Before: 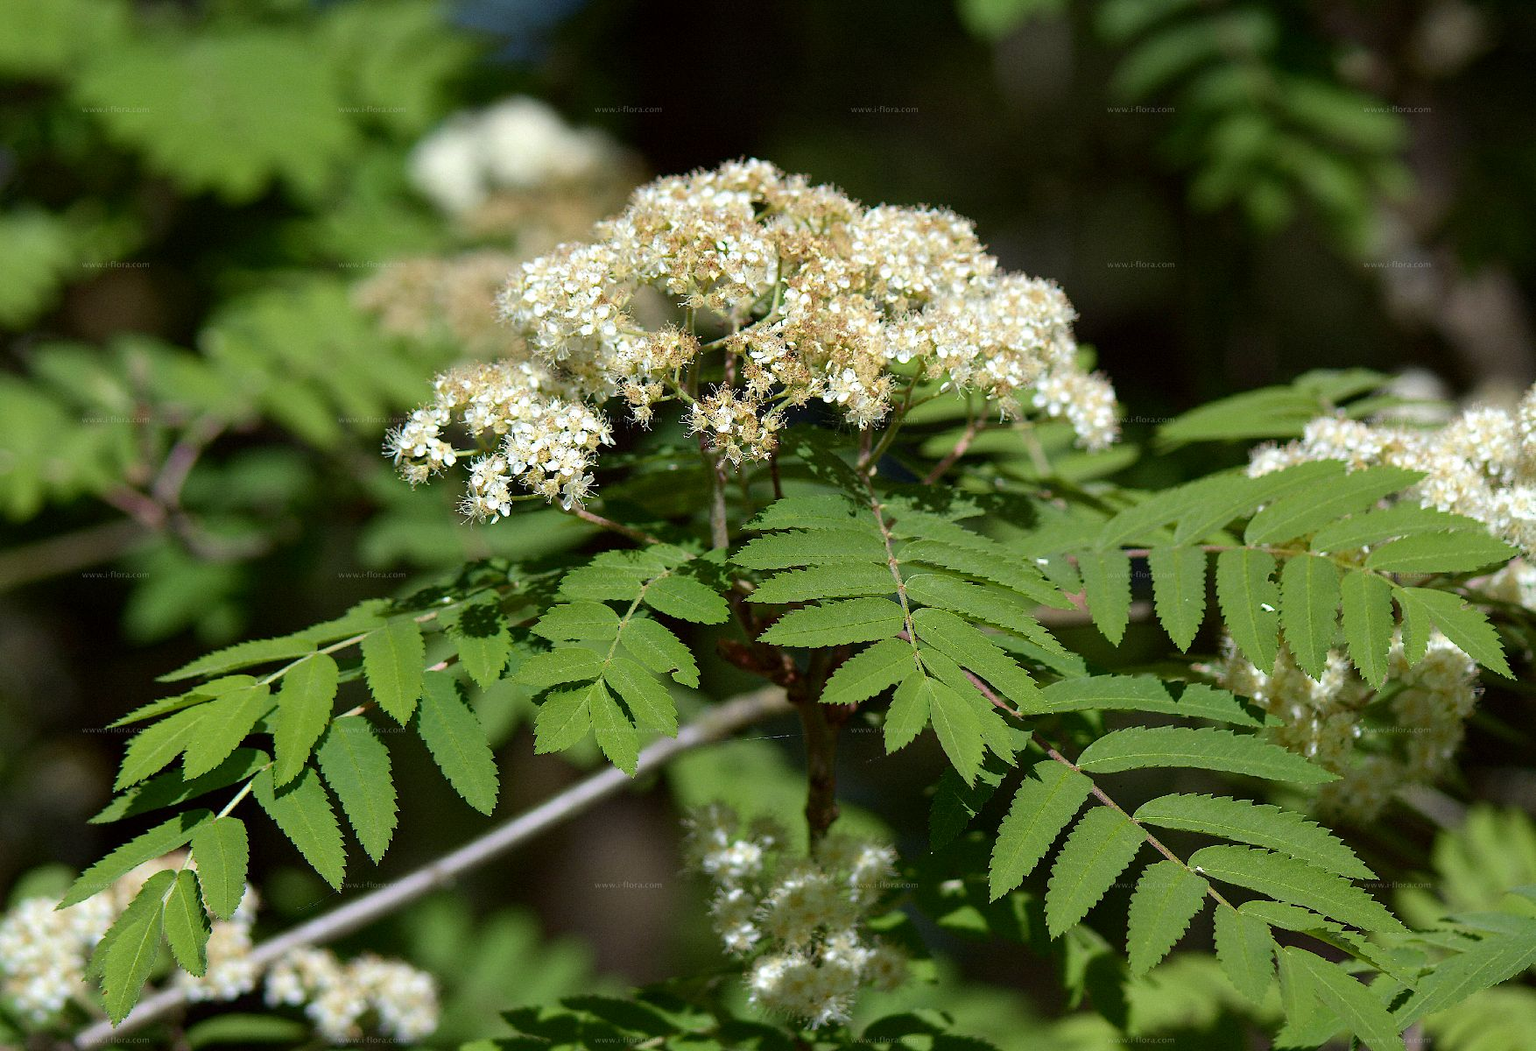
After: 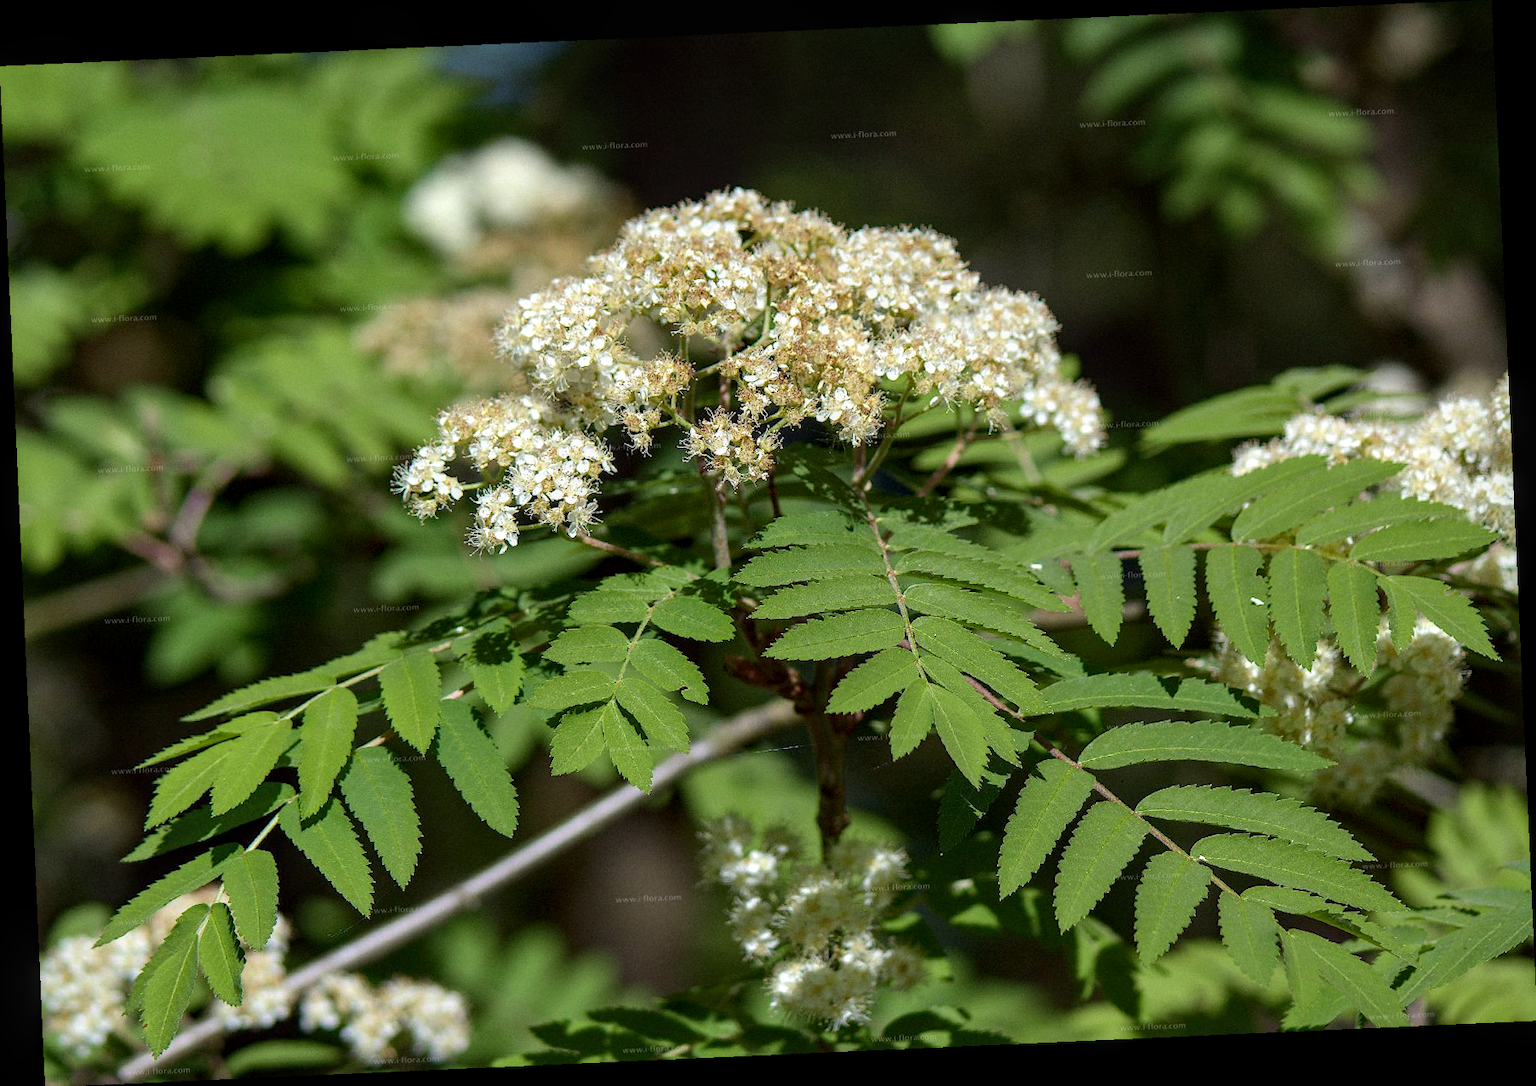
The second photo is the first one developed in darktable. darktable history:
rotate and perspective: rotation -2.56°, automatic cropping off
local contrast: on, module defaults
exposure: compensate highlight preservation false
